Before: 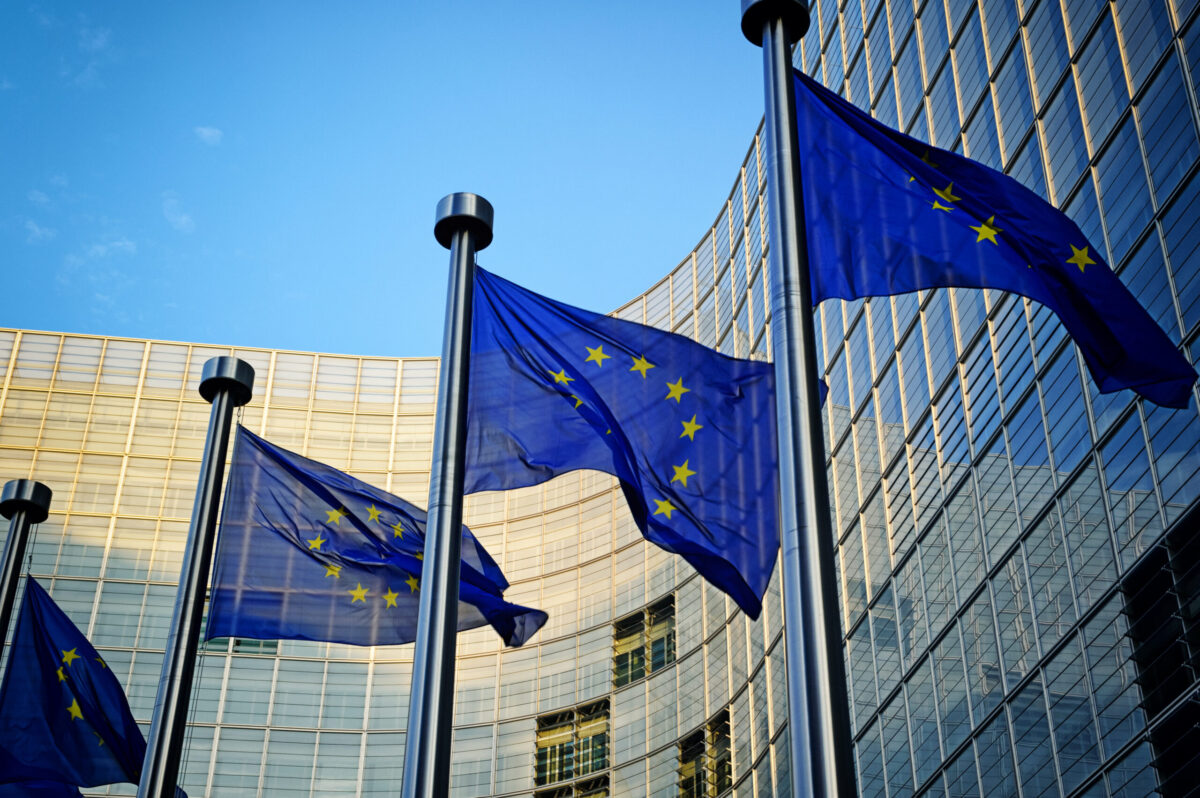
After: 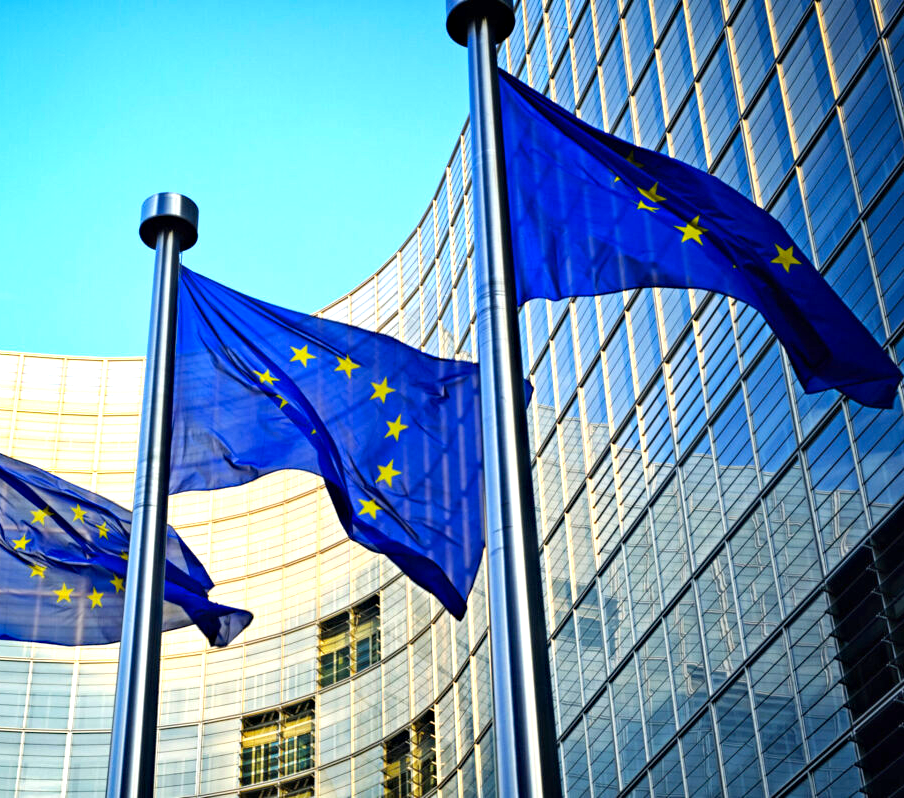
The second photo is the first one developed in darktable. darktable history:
color correction: saturation 1.1
exposure: black level correction 0, exposure 0.9 EV, compensate highlight preservation false
crop and rotate: left 24.6%
haze removal: adaptive false
